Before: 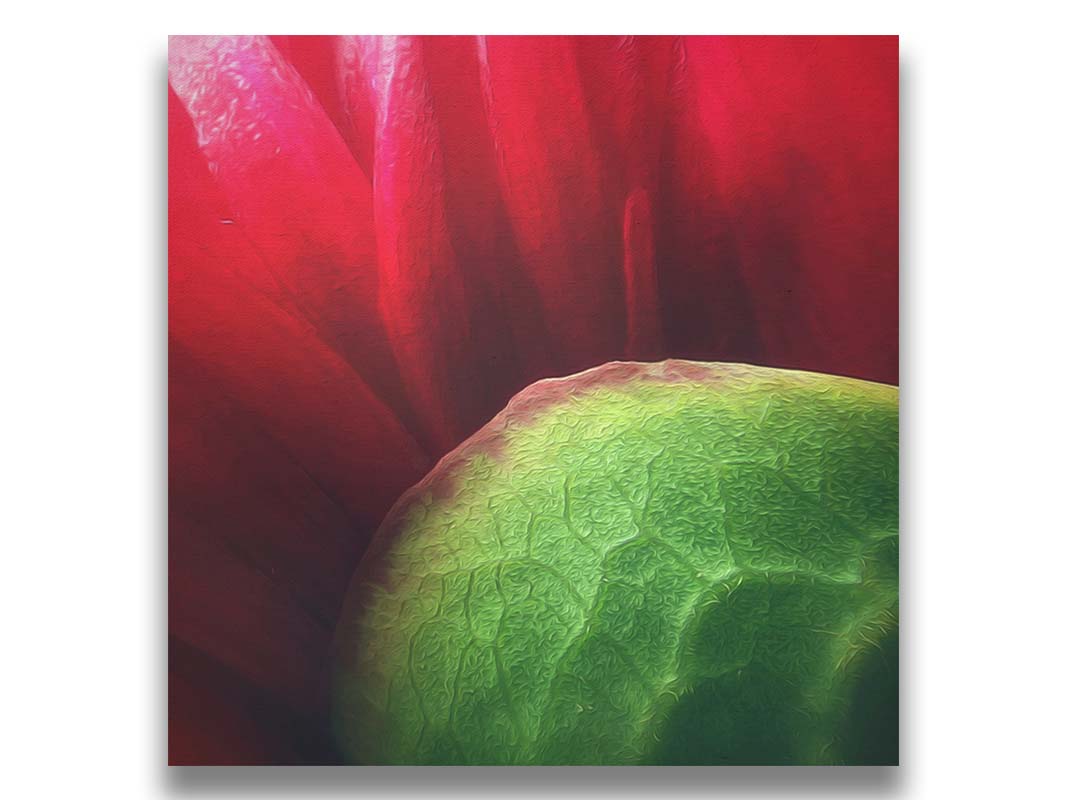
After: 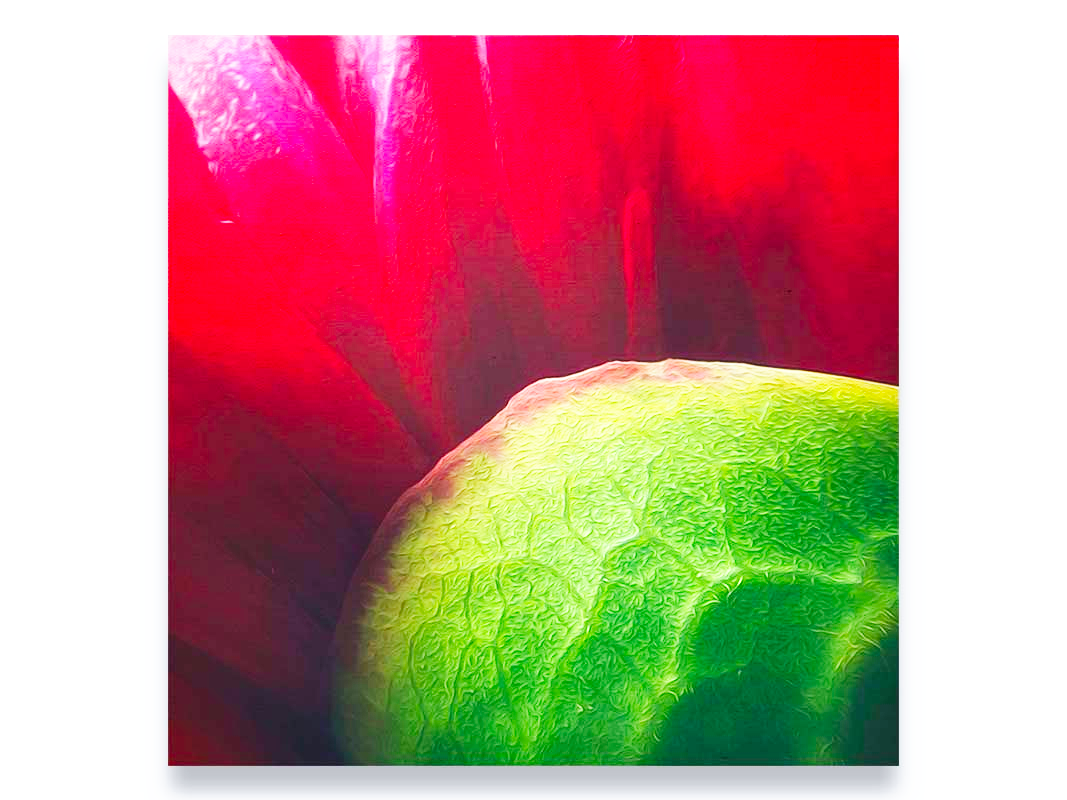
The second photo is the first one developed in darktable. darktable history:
white balance: red 0.983, blue 1.036
color balance rgb: perceptual saturation grading › global saturation 20%, global vibrance 20%
base curve: curves: ch0 [(0, 0) (0.007, 0.004) (0.027, 0.03) (0.046, 0.07) (0.207, 0.54) (0.442, 0.872) (0.673, 0.972) (1, 1)], preserve colors none
